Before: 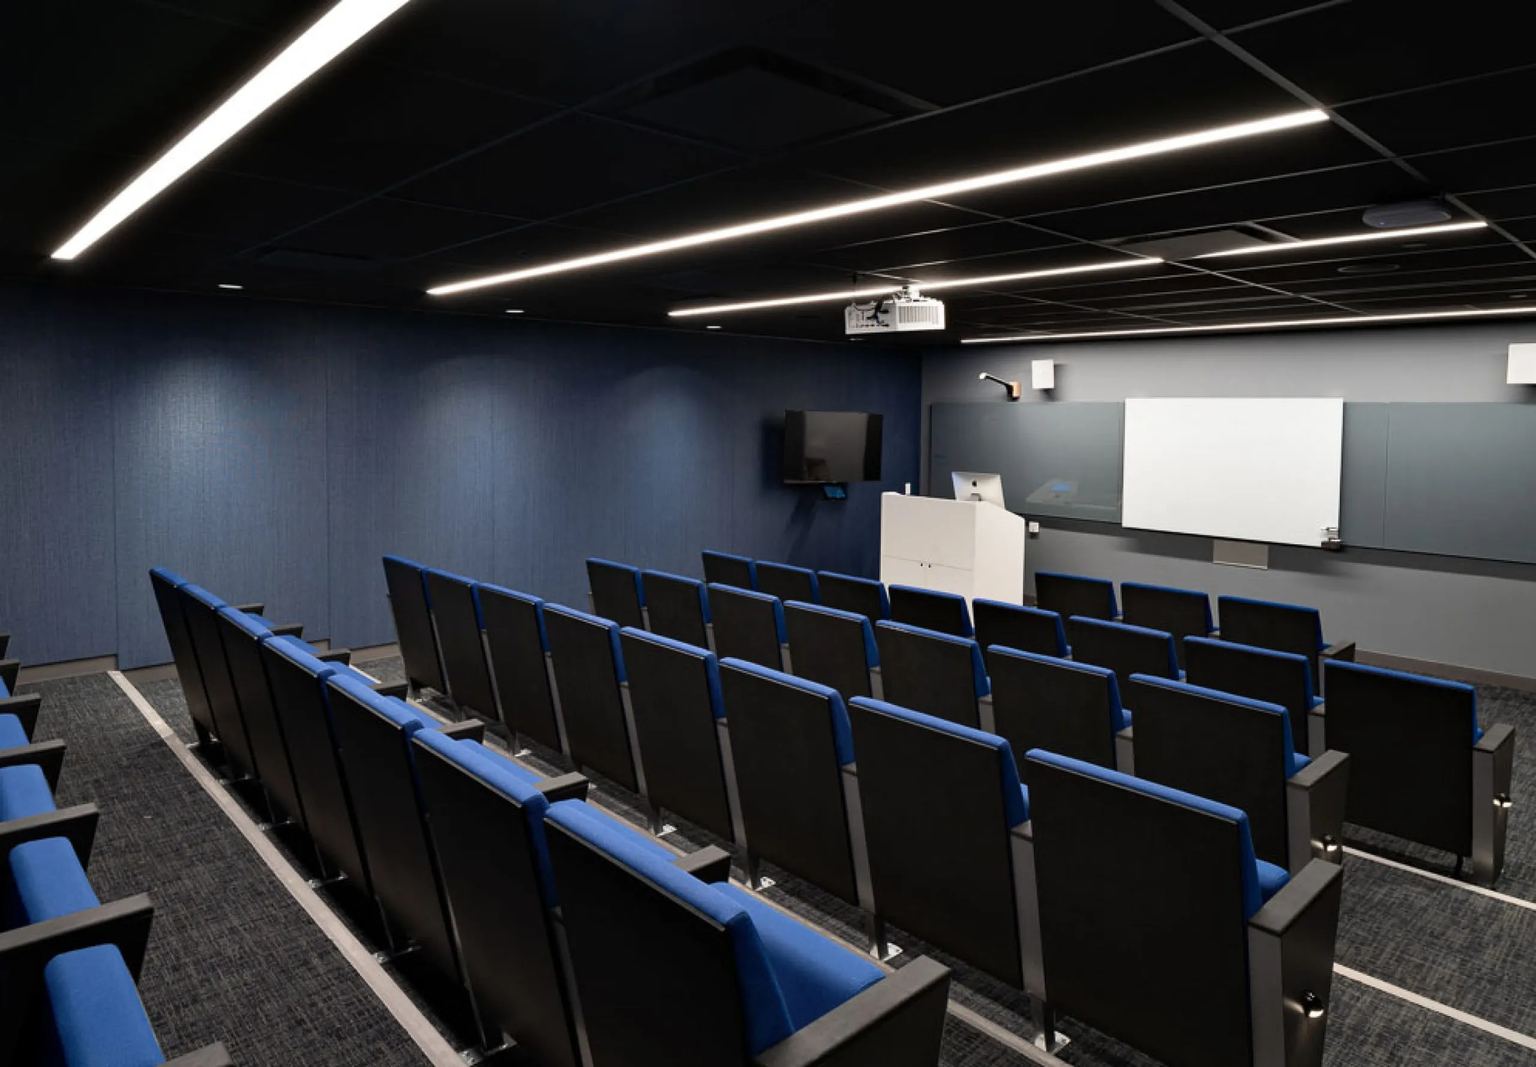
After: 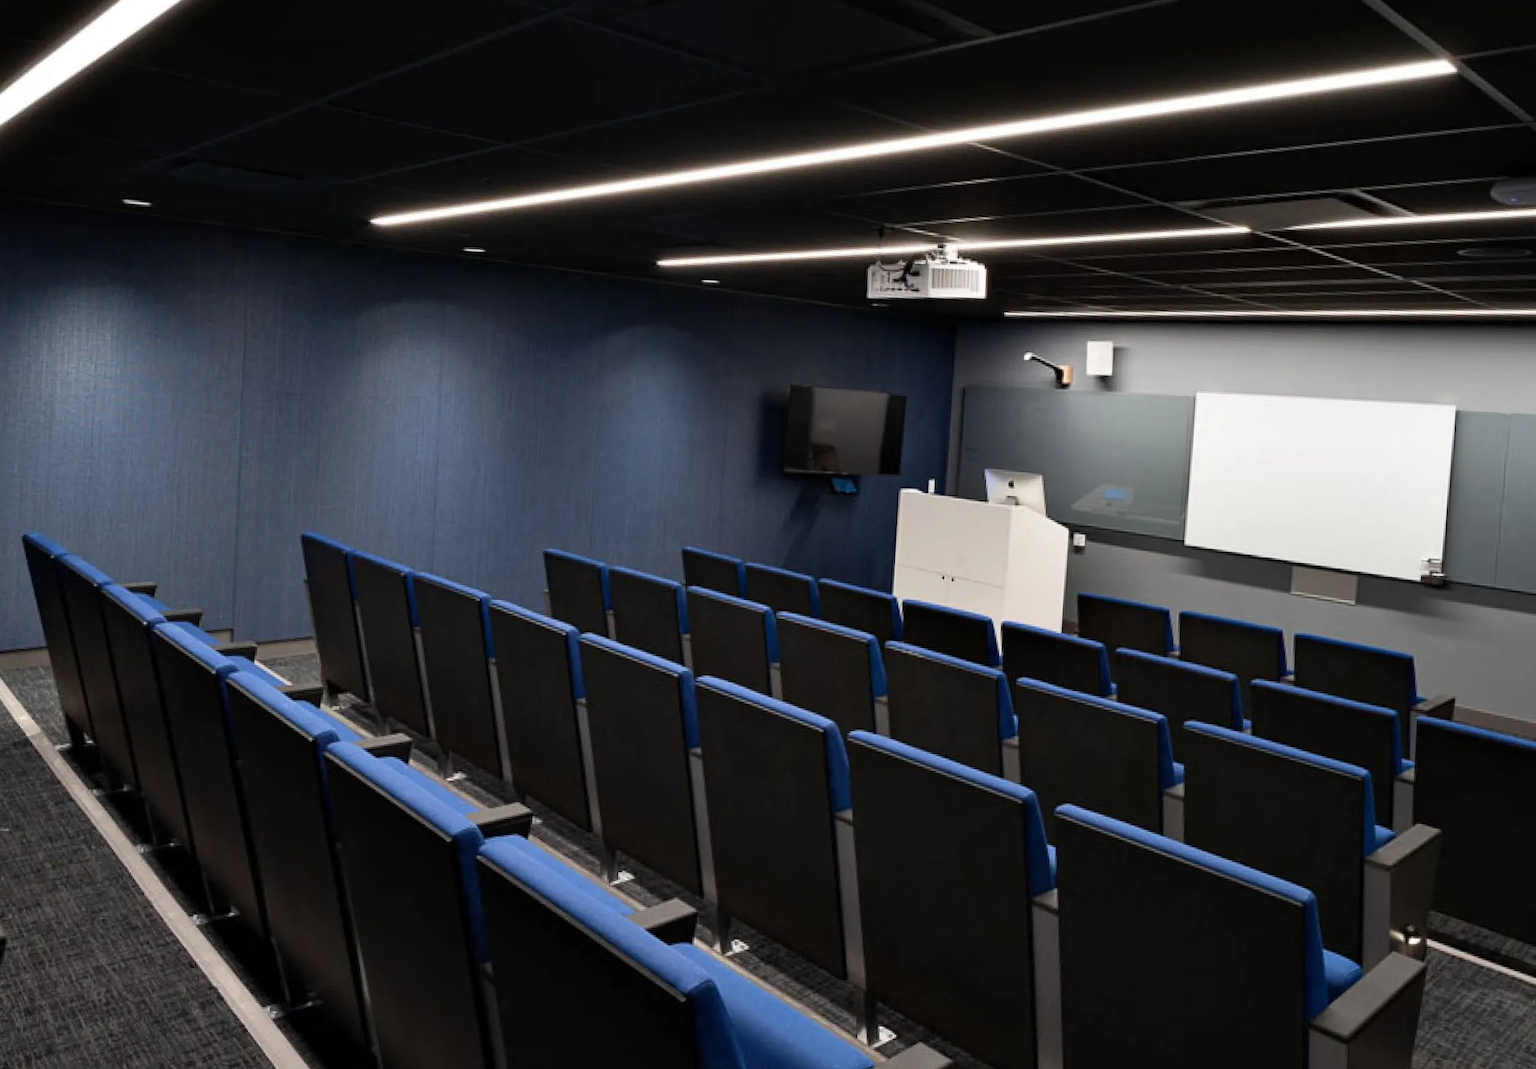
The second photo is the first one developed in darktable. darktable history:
crop and rotate: angle -3.01°, left 5.367%, top 5.228%, right 4.601%, bottom 4.447%
